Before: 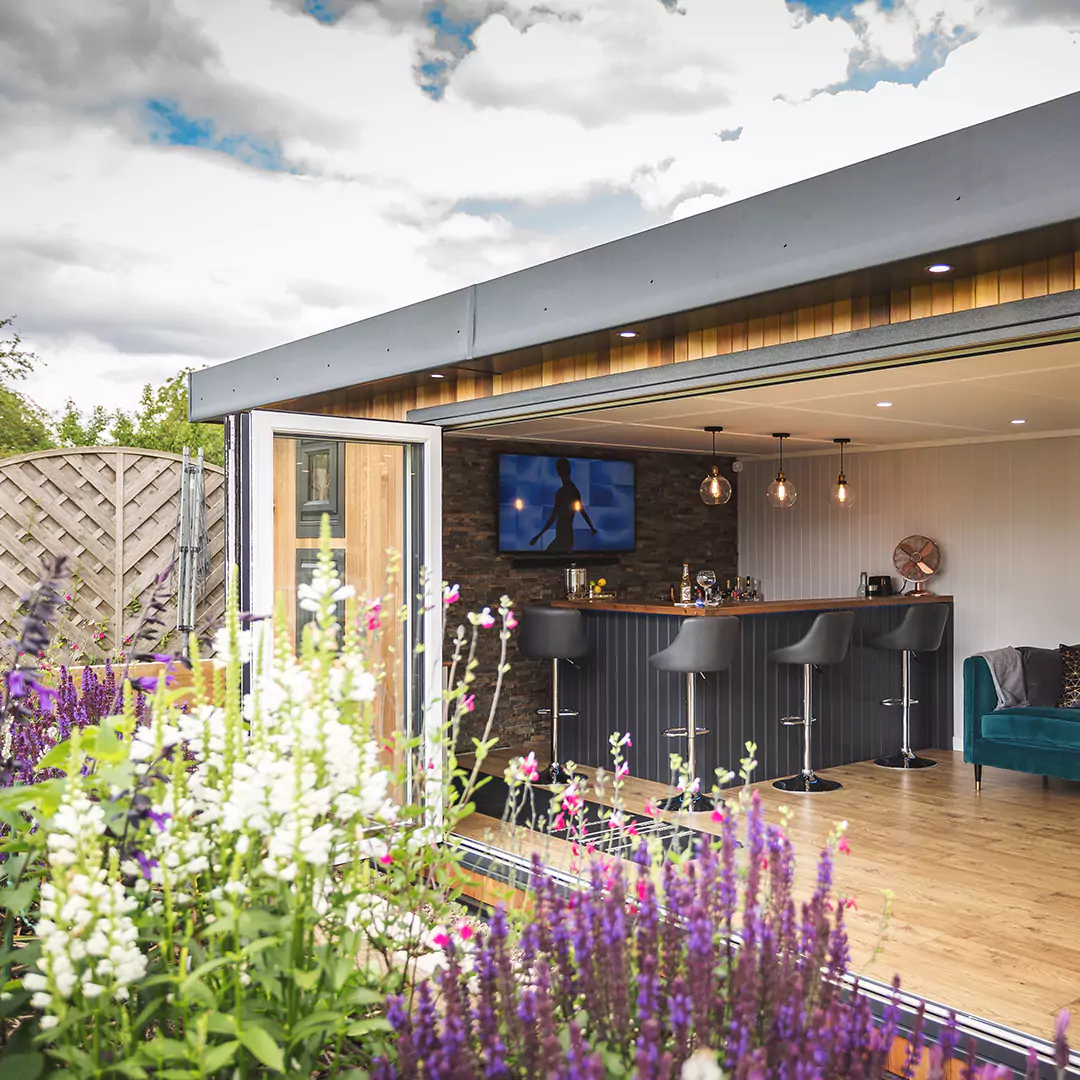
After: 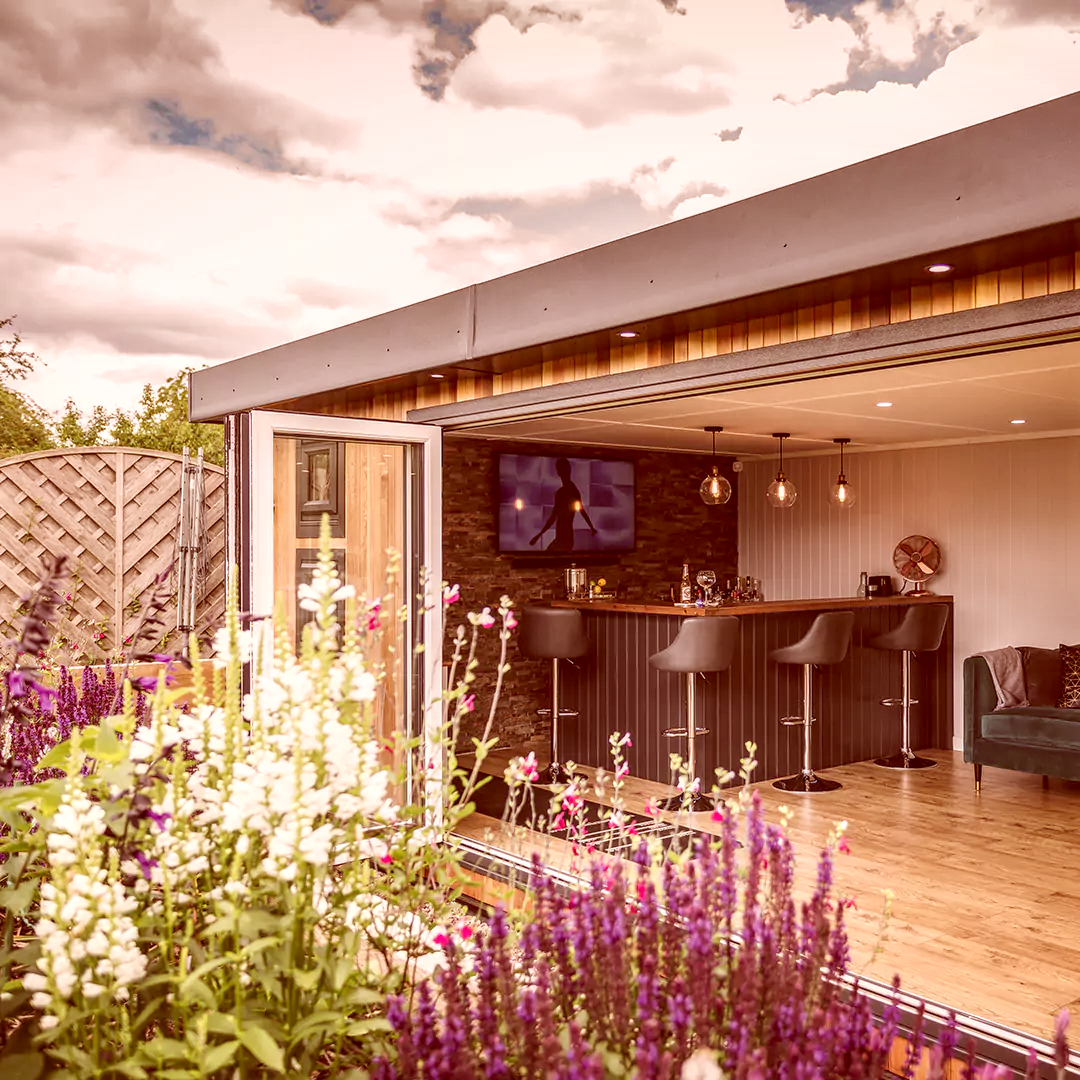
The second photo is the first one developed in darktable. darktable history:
color correction: highlights a* 9.19, highlights b* 8.76, shadows a* 39.42, shadows b* 39.44, saturation 0.79
local contrast: highlights 27%, detail 130%
